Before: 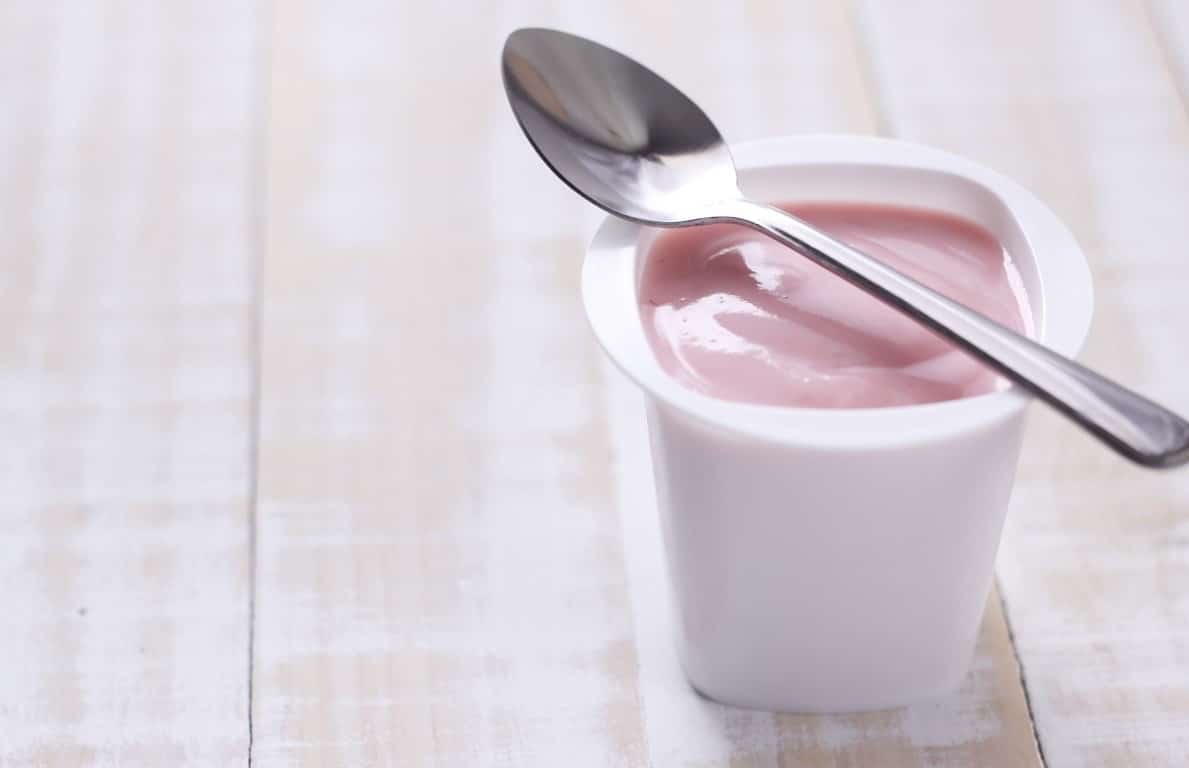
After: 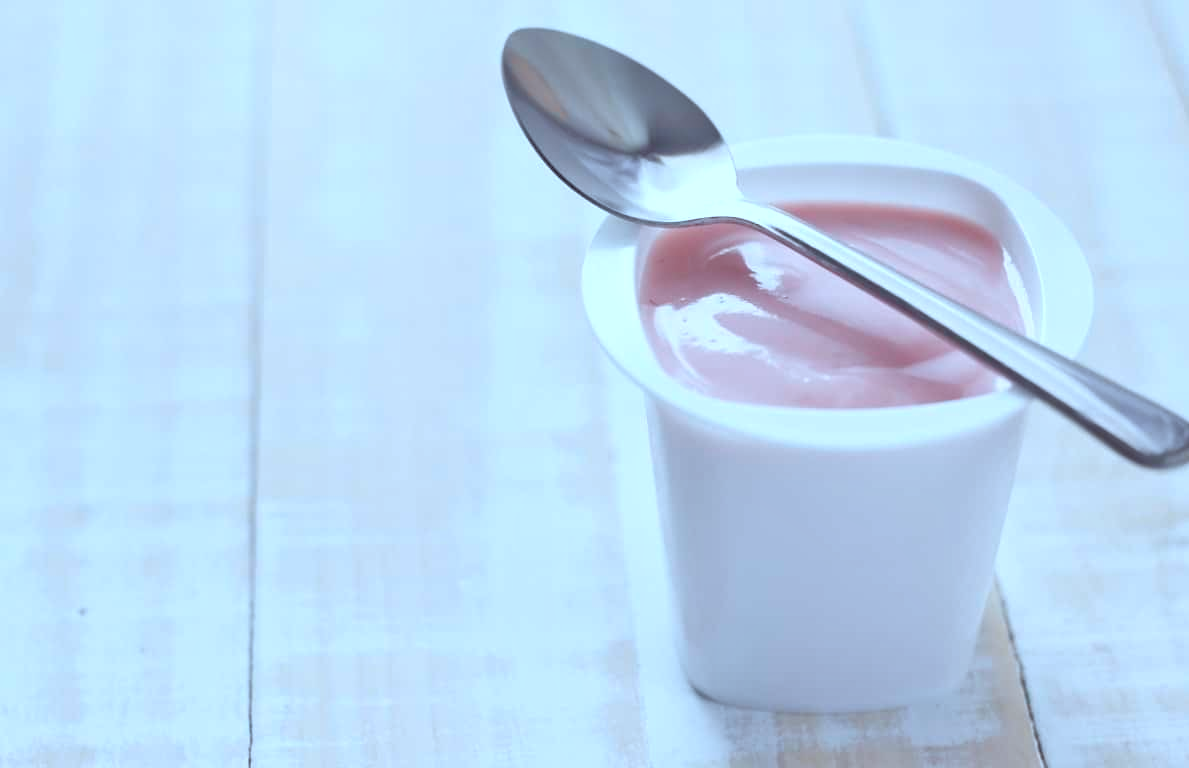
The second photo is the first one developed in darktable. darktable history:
tone equalizer: -7 EV 0.15 EV, -6 EV 0.6 EV, -5 EV 1.15 EV, -4 EV 1.33 EV, -3 EV 1.15 EV, -2 EV 0.6 EV, -1 EV 0.15 EV, mask exposure compensation -0.5 EV
color correction: highlights a* -10.69, highlights b* -19.19
